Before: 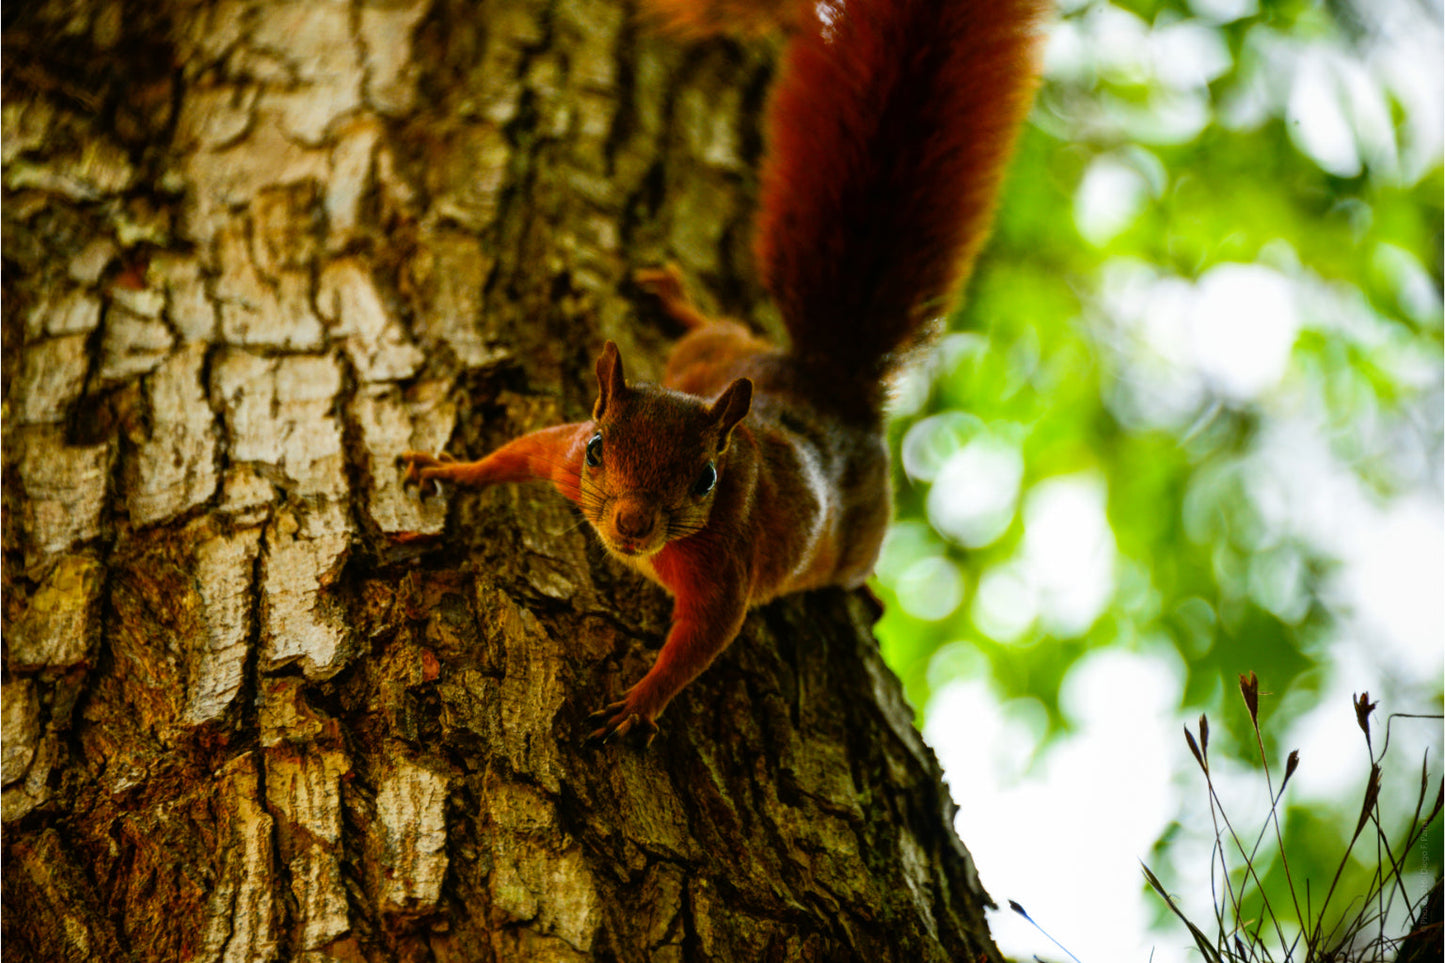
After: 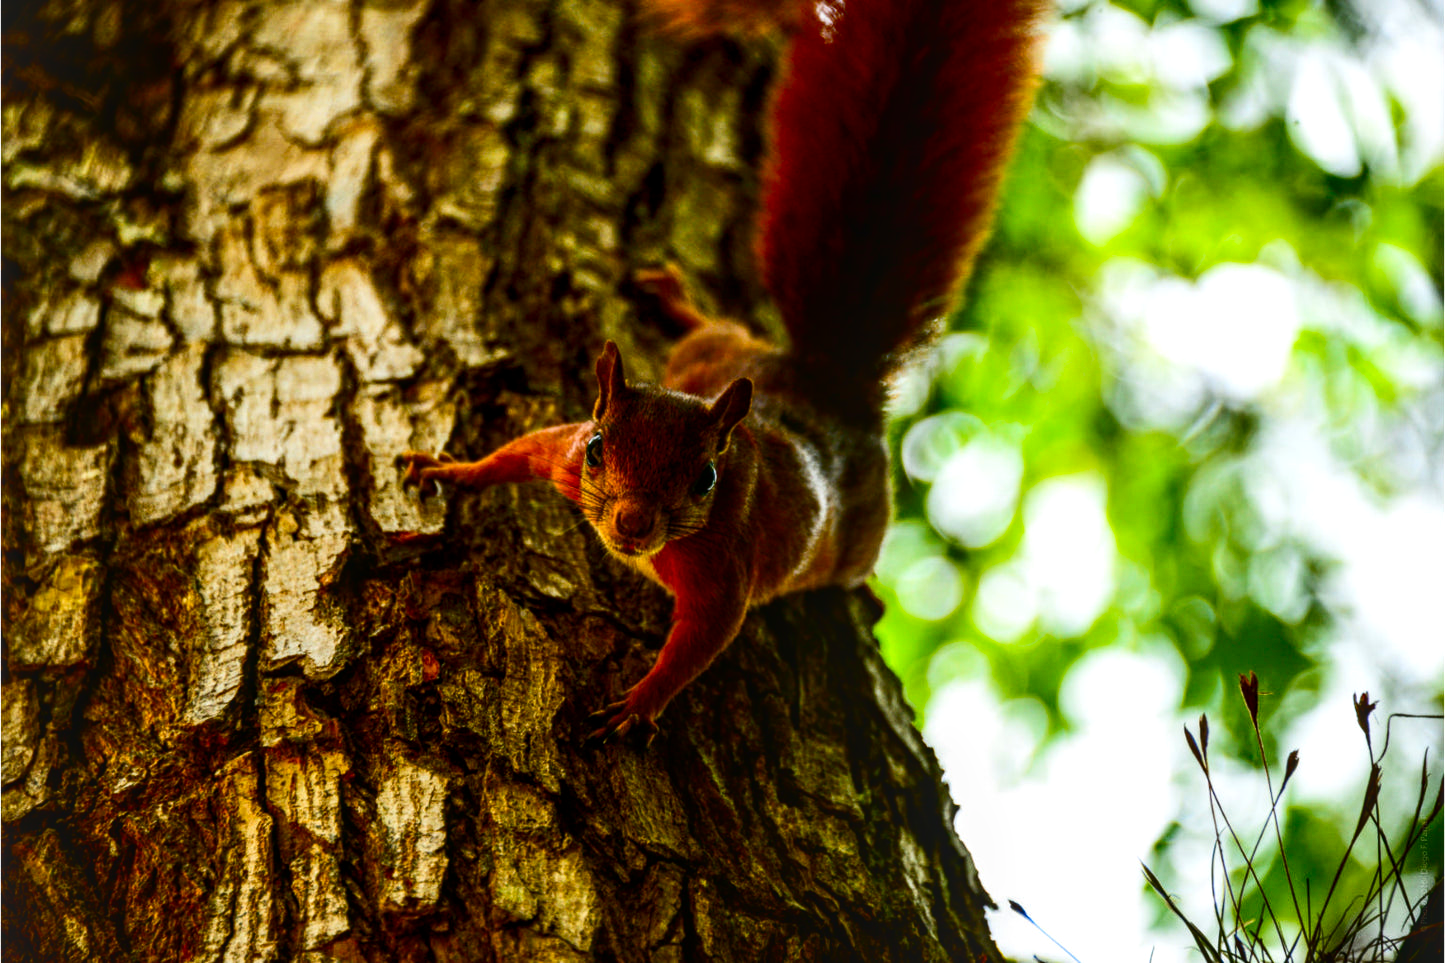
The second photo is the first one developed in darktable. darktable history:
exposure: exposure 0.2 EV, compensate highlight preservation false
local contrast: on, module defaults
contrast brightness saturation: contrast 0.2, brightness -0.11, saturation 0.1
